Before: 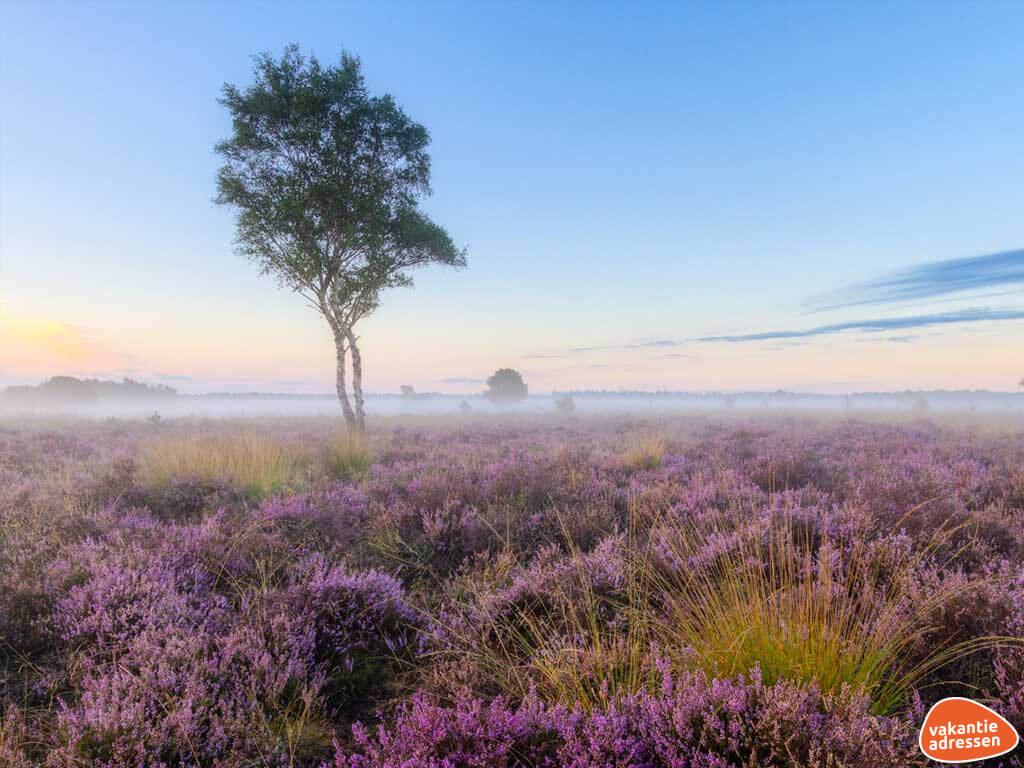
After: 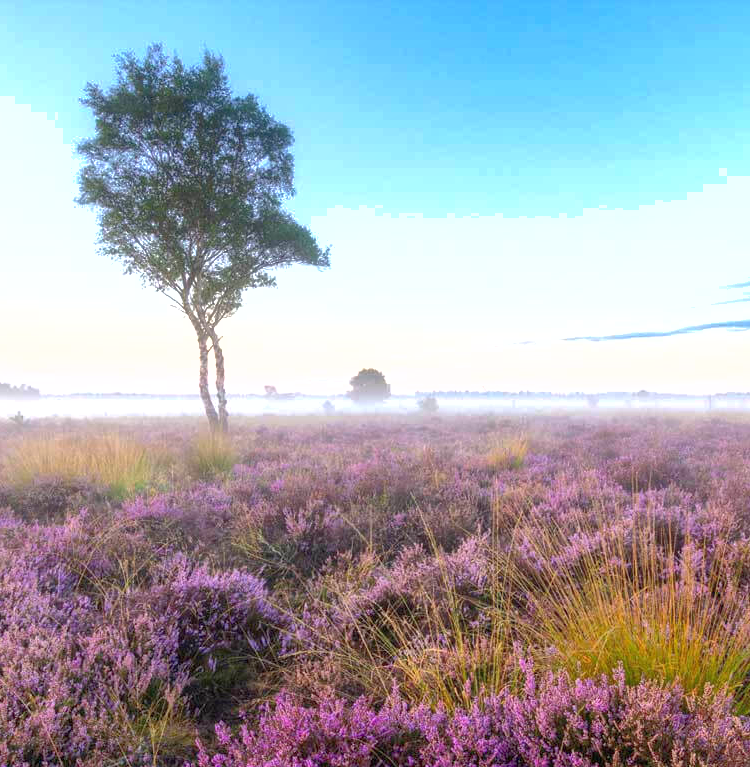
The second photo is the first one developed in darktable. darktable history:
crop: left 13.443%, right 13.31%
exposure: exposure 0.785 EV, compensate highlight preservation false
shadows and highlights: on, module defaults
tone equalizer: on, module defaults
